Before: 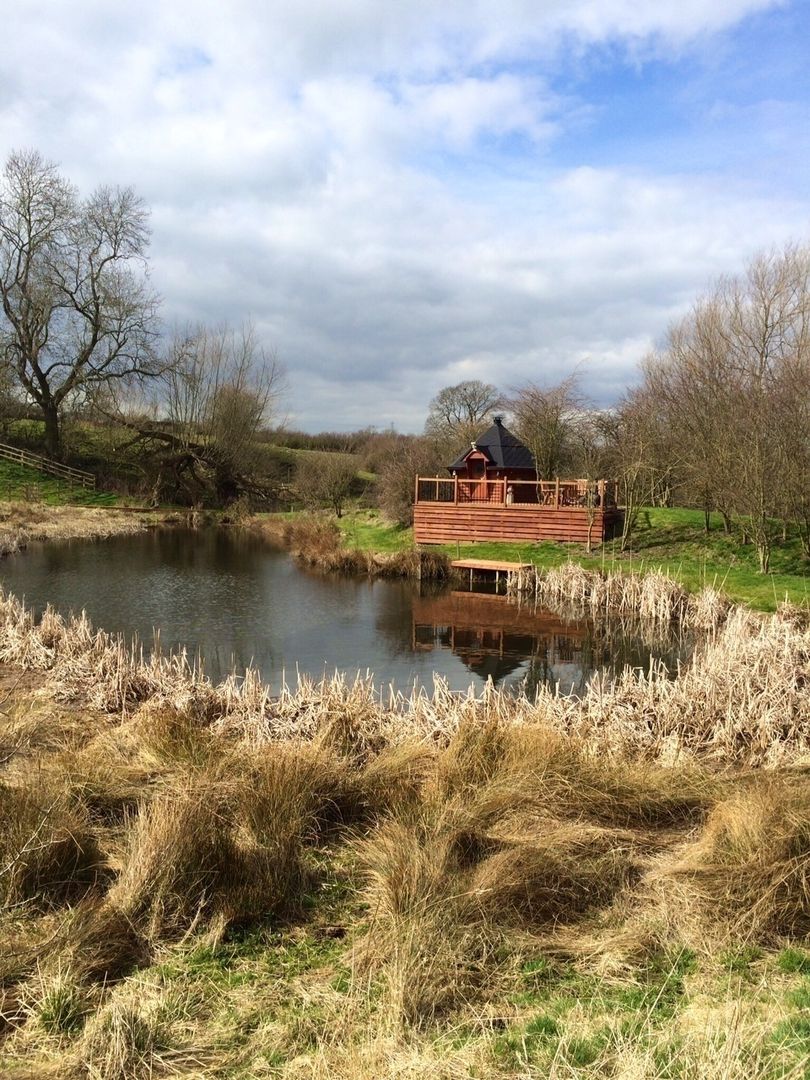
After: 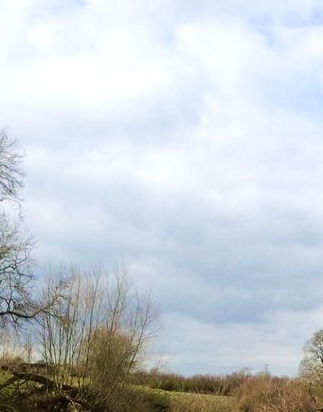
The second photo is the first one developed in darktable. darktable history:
velvia: on, module defaults
crop: left 15.655%, top 5.451%, right 44.372%, bottom 56.316%
tone curve: curves: ch0 [(0, 0) (0.071, 0.058) (0.266, 0.268) (0.498, 0.542) (0.766, 0.807) (1, 0.983)]; ch1 [(0, 0) (0.346, 0.307) (0.408, 0.387) (0.463, 0.465) (0.482, 0.493) (0.502, 0.499) (0.517, 0.502) (0.55, 0.548) (0.597, 0.61) (0.651, 0.698) (1, 1)]; ch2 [(0, 0) (0.346, 0.34) (0.434, 0.46) (0.485, 0.494) (0.5, 0.498) (0.517, 0.506) (0.526, 0.539) (0.583, 0.603) (0.625, 0.659) (1, 1)], preserve colors none
exposure: exposure 0.195 EV, compensate highlight preservation false
